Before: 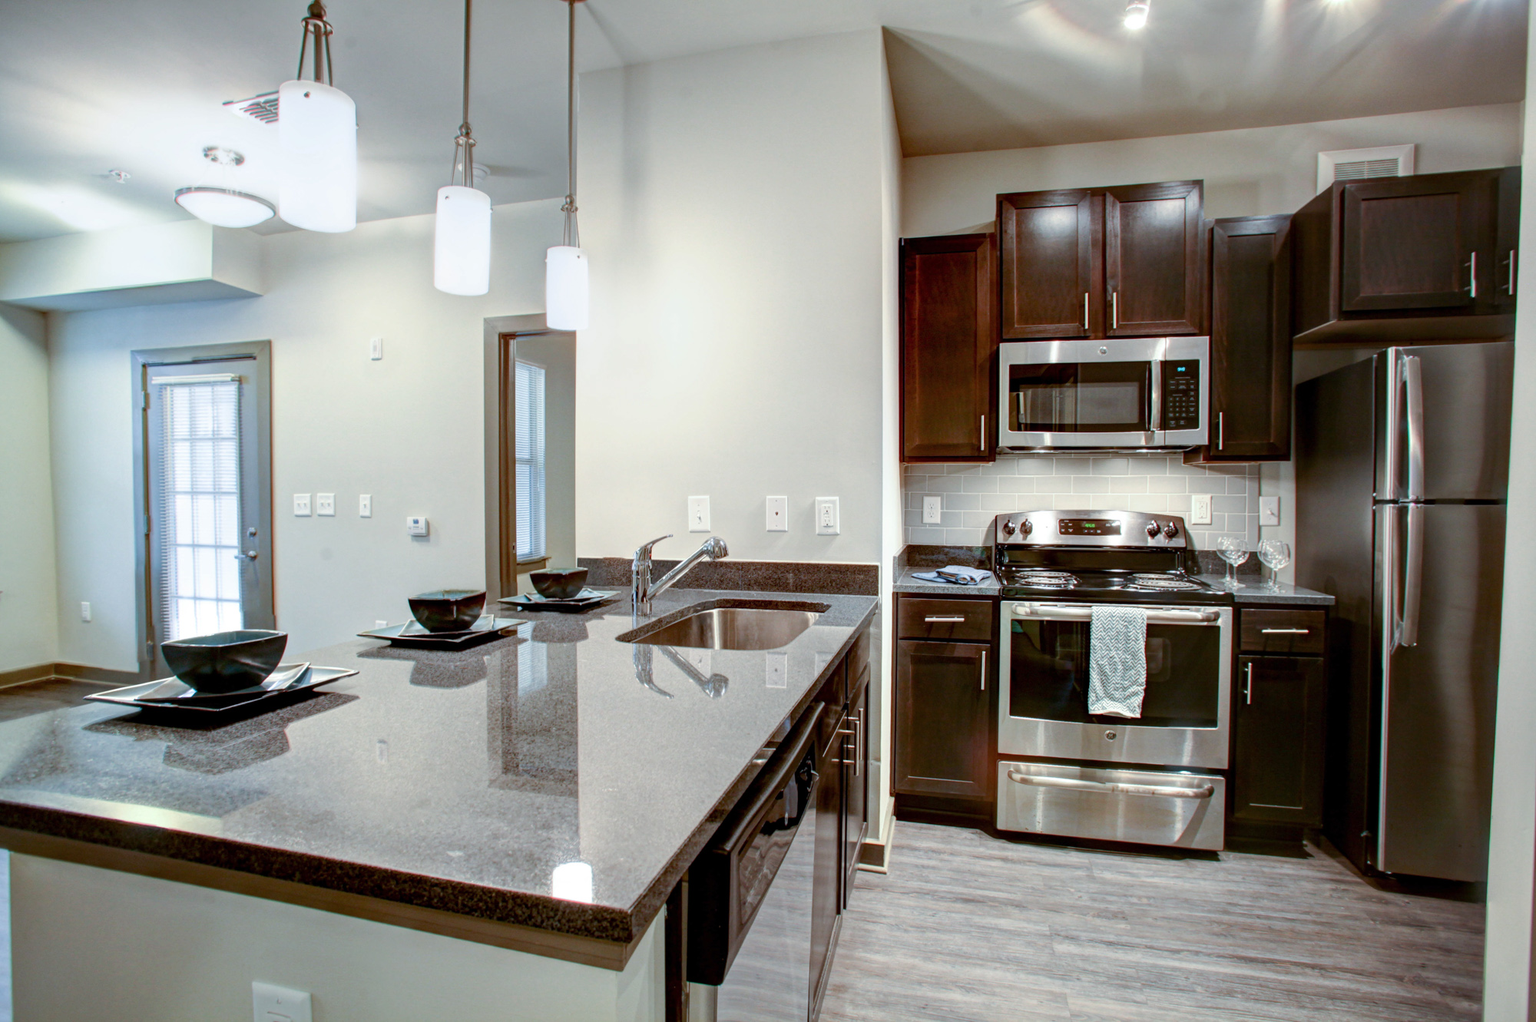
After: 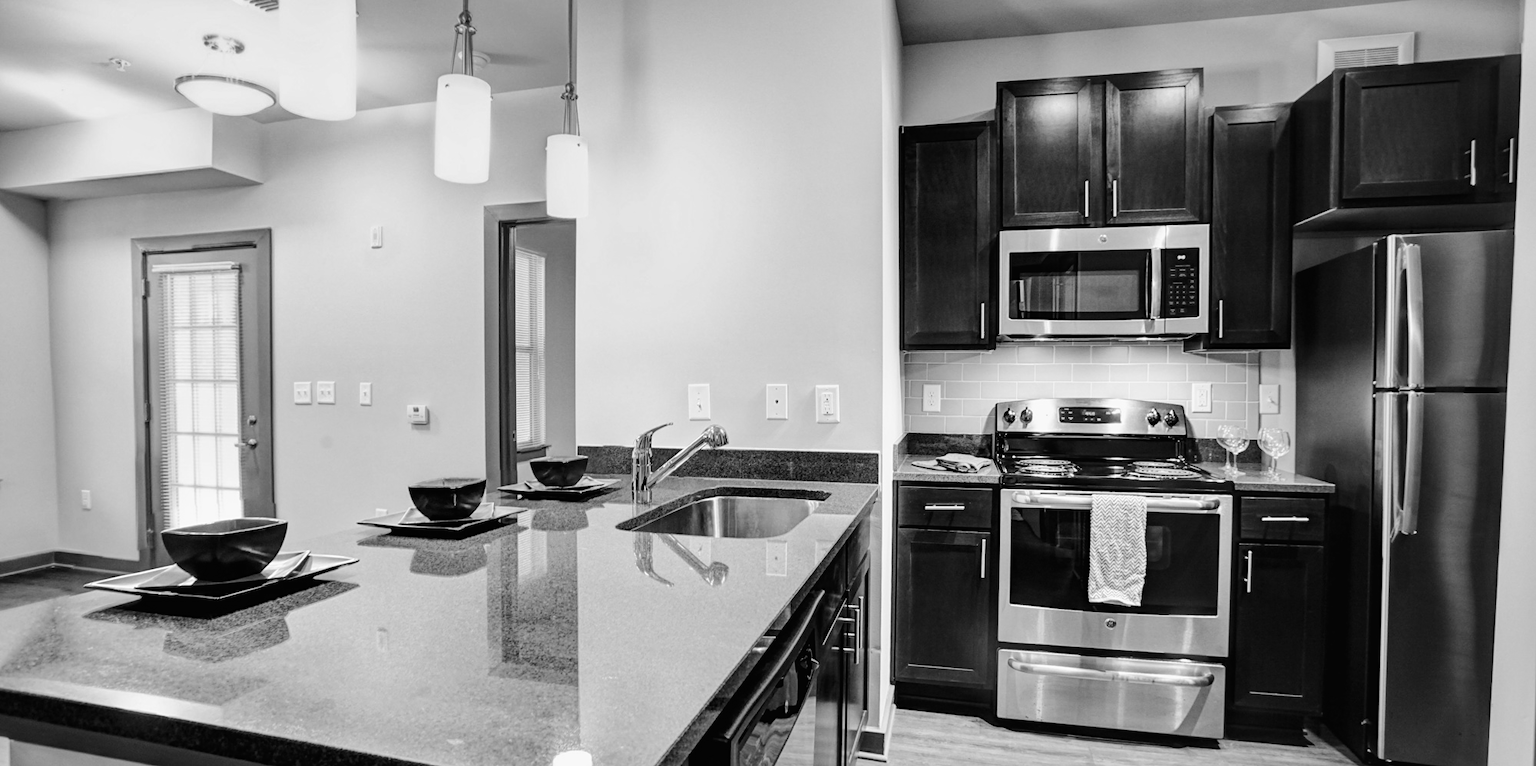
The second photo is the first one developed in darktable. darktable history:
tone curve: curves: ch0 [(0, 0.01) (0.097, 0.07) (0.204, 0.173) (0.447, 0.517) (0.539, 0.624) (0.733, 0.791) (0.879, 0.898) (1, 0.98)]; ch1 [(0, 0) (0.393, 0.415) (0.447, 0.448) (0.485, 0.494) (0.523, 0.509) (0.545, 0.541) (0.574, 0.561) (0.648, 0.674) (1, 1)]; ch2 [(0, 0) (0.369, 0.388) (0.449, 0.431) (0.499, 0.5) (0.521, 0.51) (0.53, 0.54) (0.564, 0.569) (0.674, 0.735) (1, 1)], color space Lab, independent channels, preserve colors none
crop: top 11.038%, bottom 13.962%
sharpen: amount 0.2
shadows and highlights: soften with gaussian
monochrome: a -4.13, b 5.16, size 1
